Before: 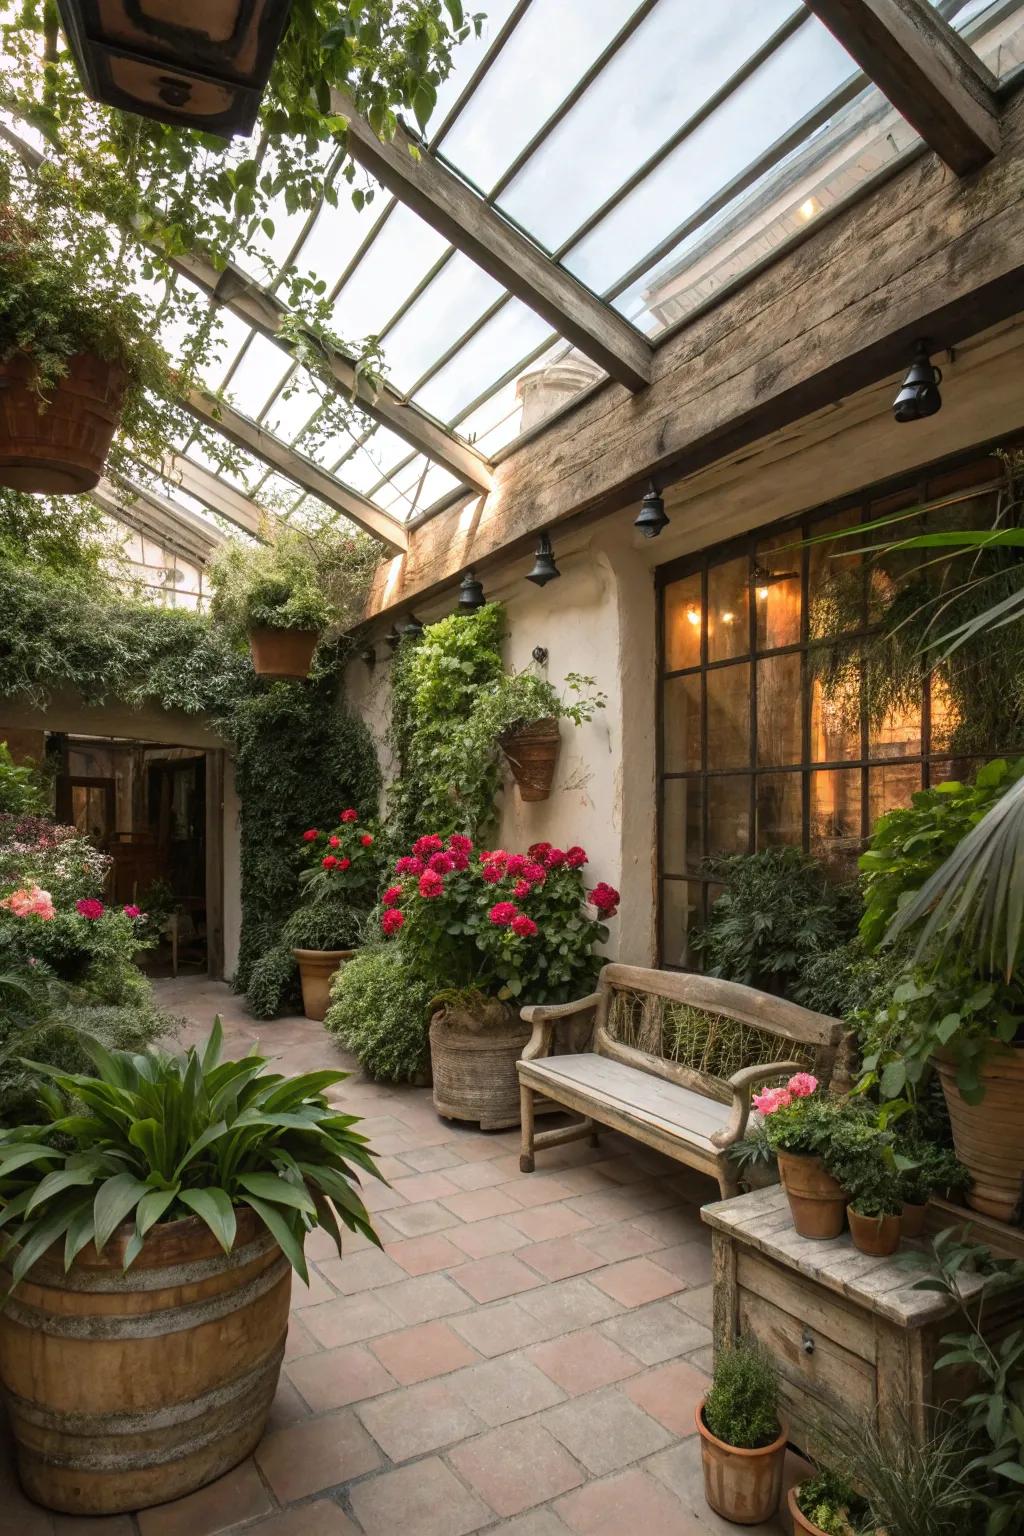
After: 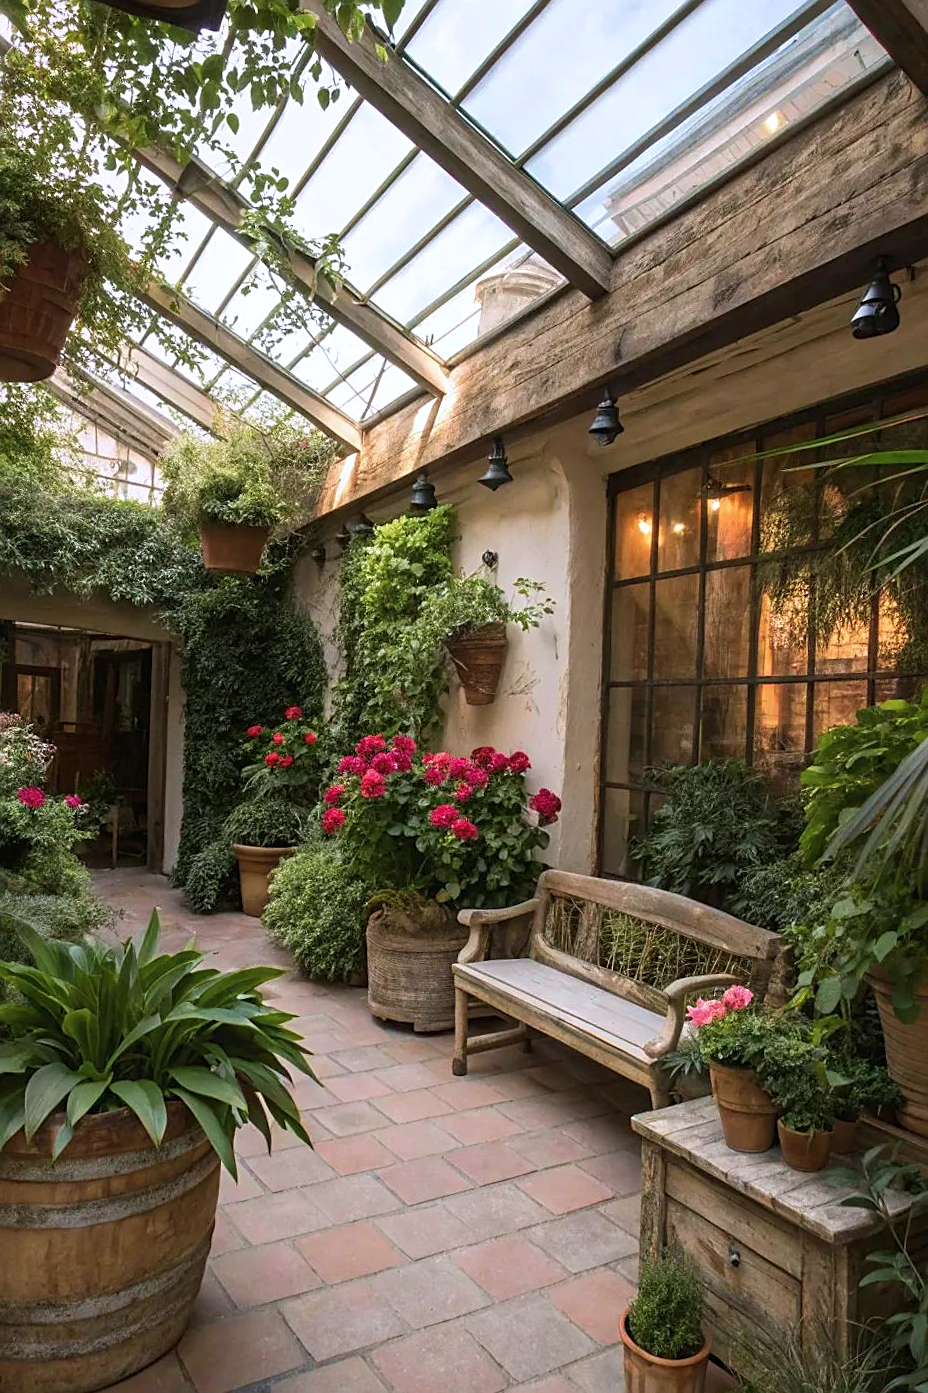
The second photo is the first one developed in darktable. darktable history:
crop and rotate: angle -1.96°, left 3.097%, top 4.154%, right 1.586%, bottom 0.529%
color calibration: illuminant as shot in camera, x 0.358, y 0.373, temperature 4628.91 K
sharpen: on, module defaults
velvia: on, module defaults
